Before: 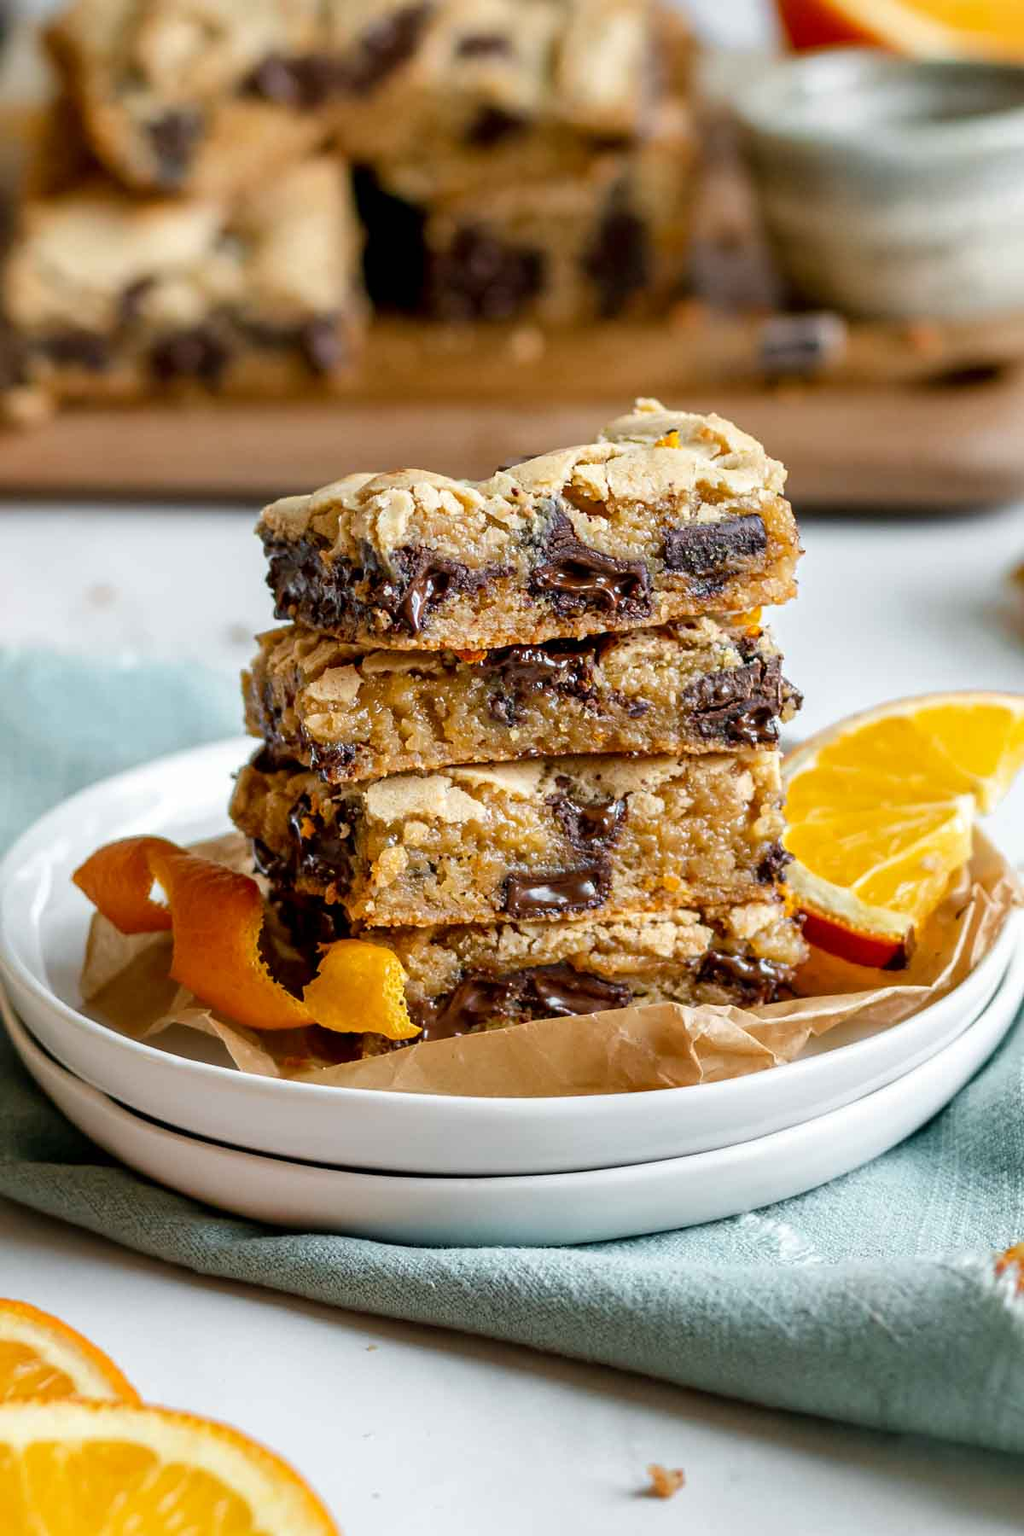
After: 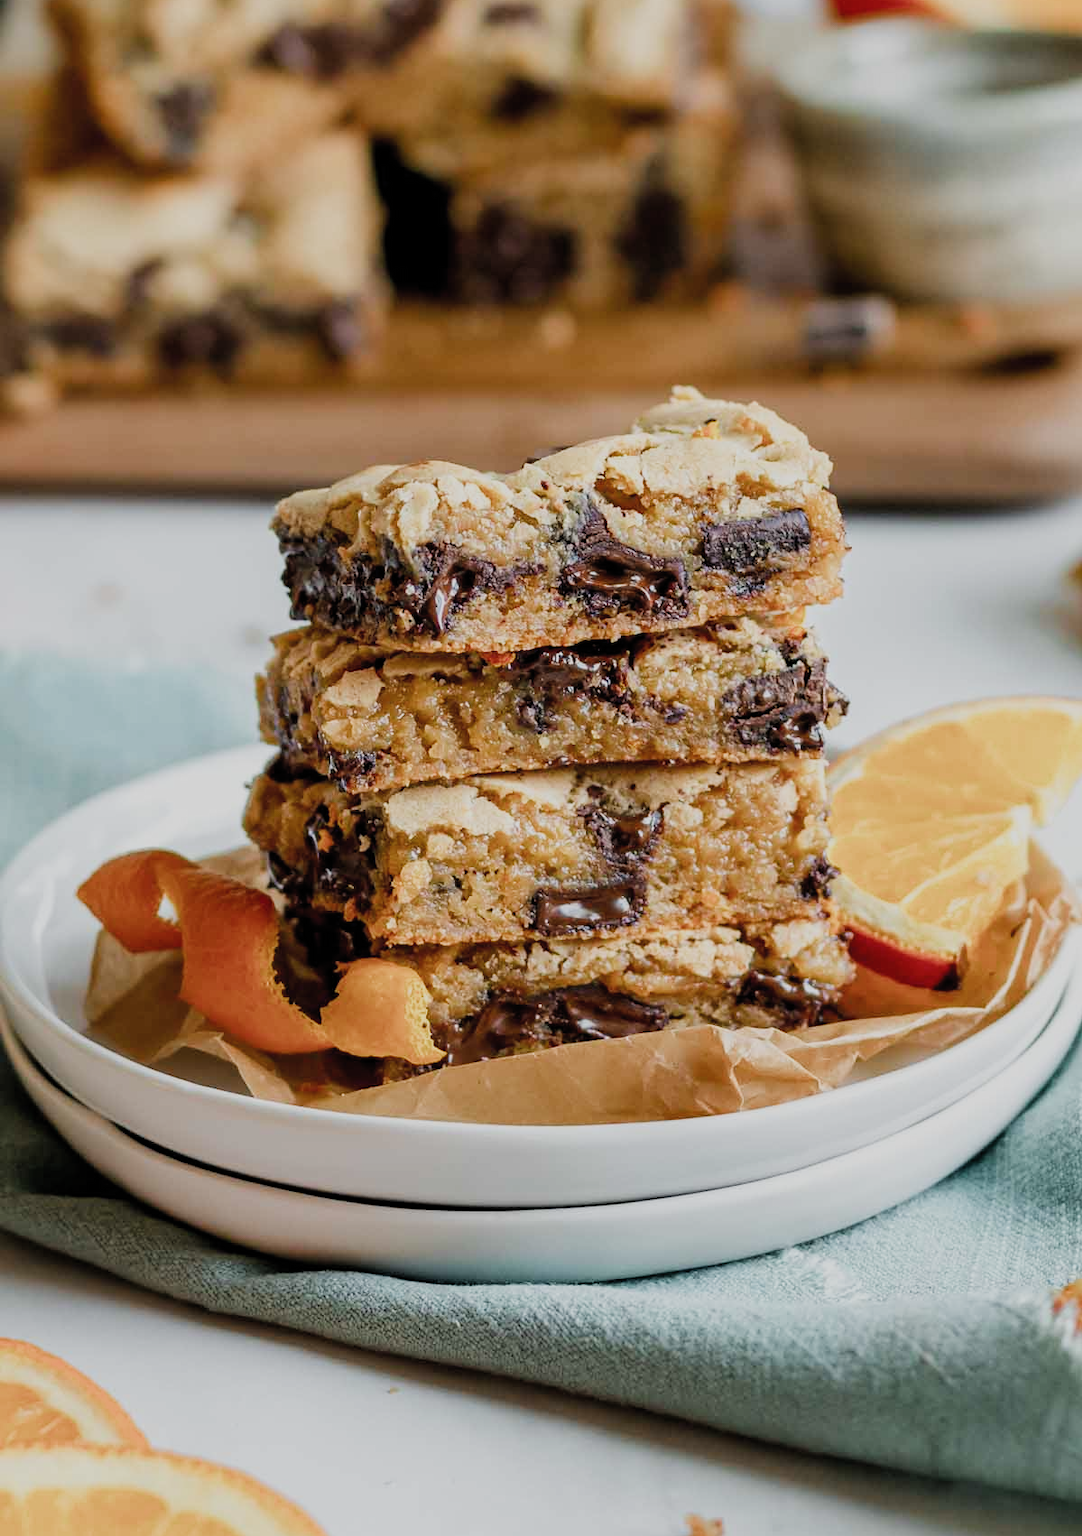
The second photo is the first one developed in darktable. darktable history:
filmic rgb: black relative exposure -8.15 EV, white relative exposure 3.77 EV, hardness 4.41, color science v5 (2021), contrast in shadows safe, contrast in highlights safe
crop and rotate: top 2.196%, bottom 3.207%
